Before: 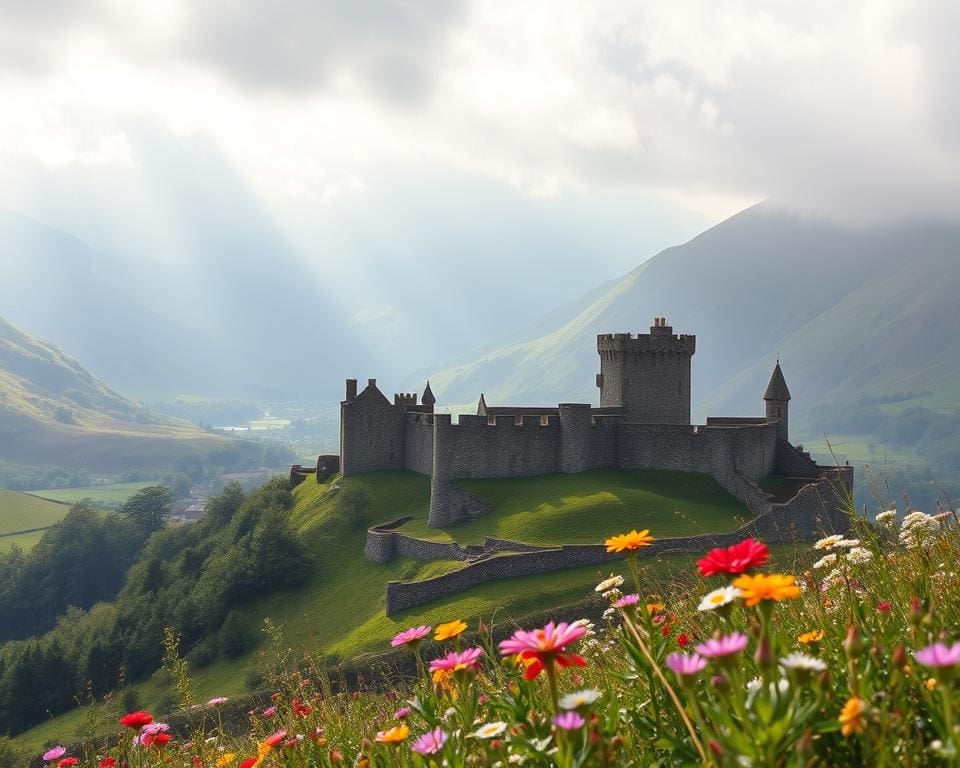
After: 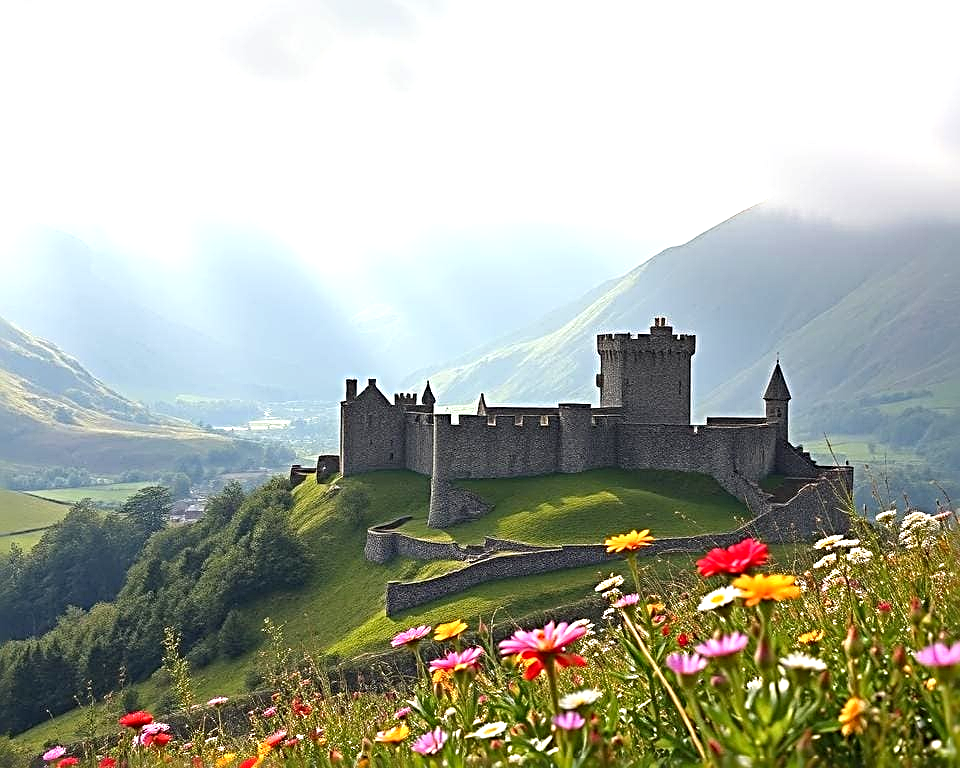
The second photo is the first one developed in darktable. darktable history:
sharpen: radius 3.655, amount 0.925
exposure: exposure 0.61 EV, compensate highlight preservation false
haze removal: compatibility mode true, adaptive false
